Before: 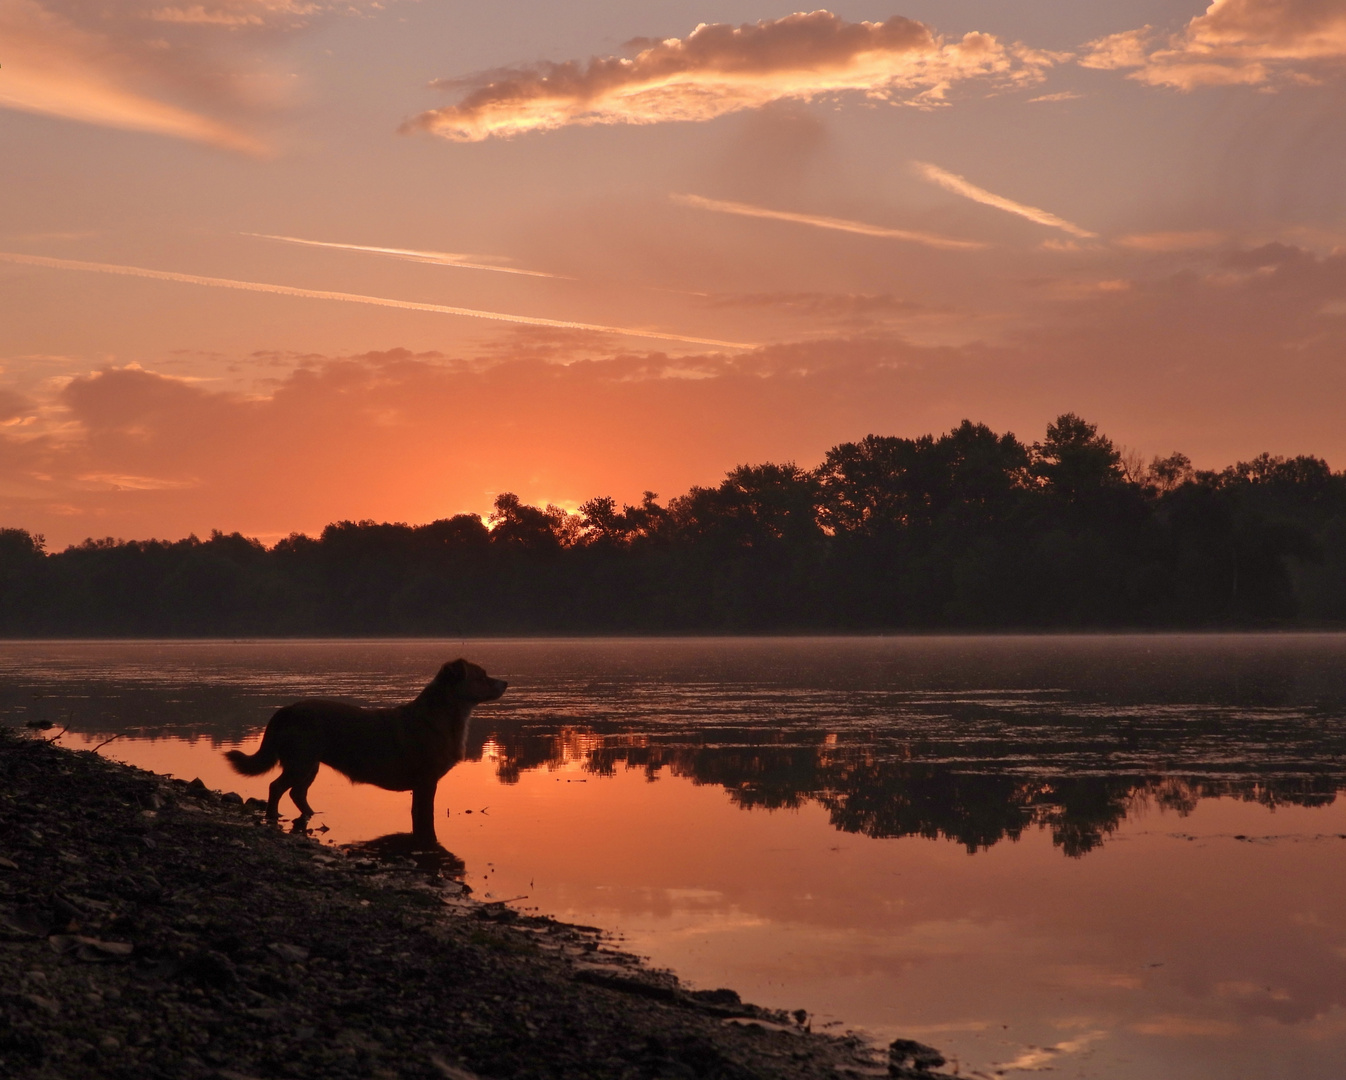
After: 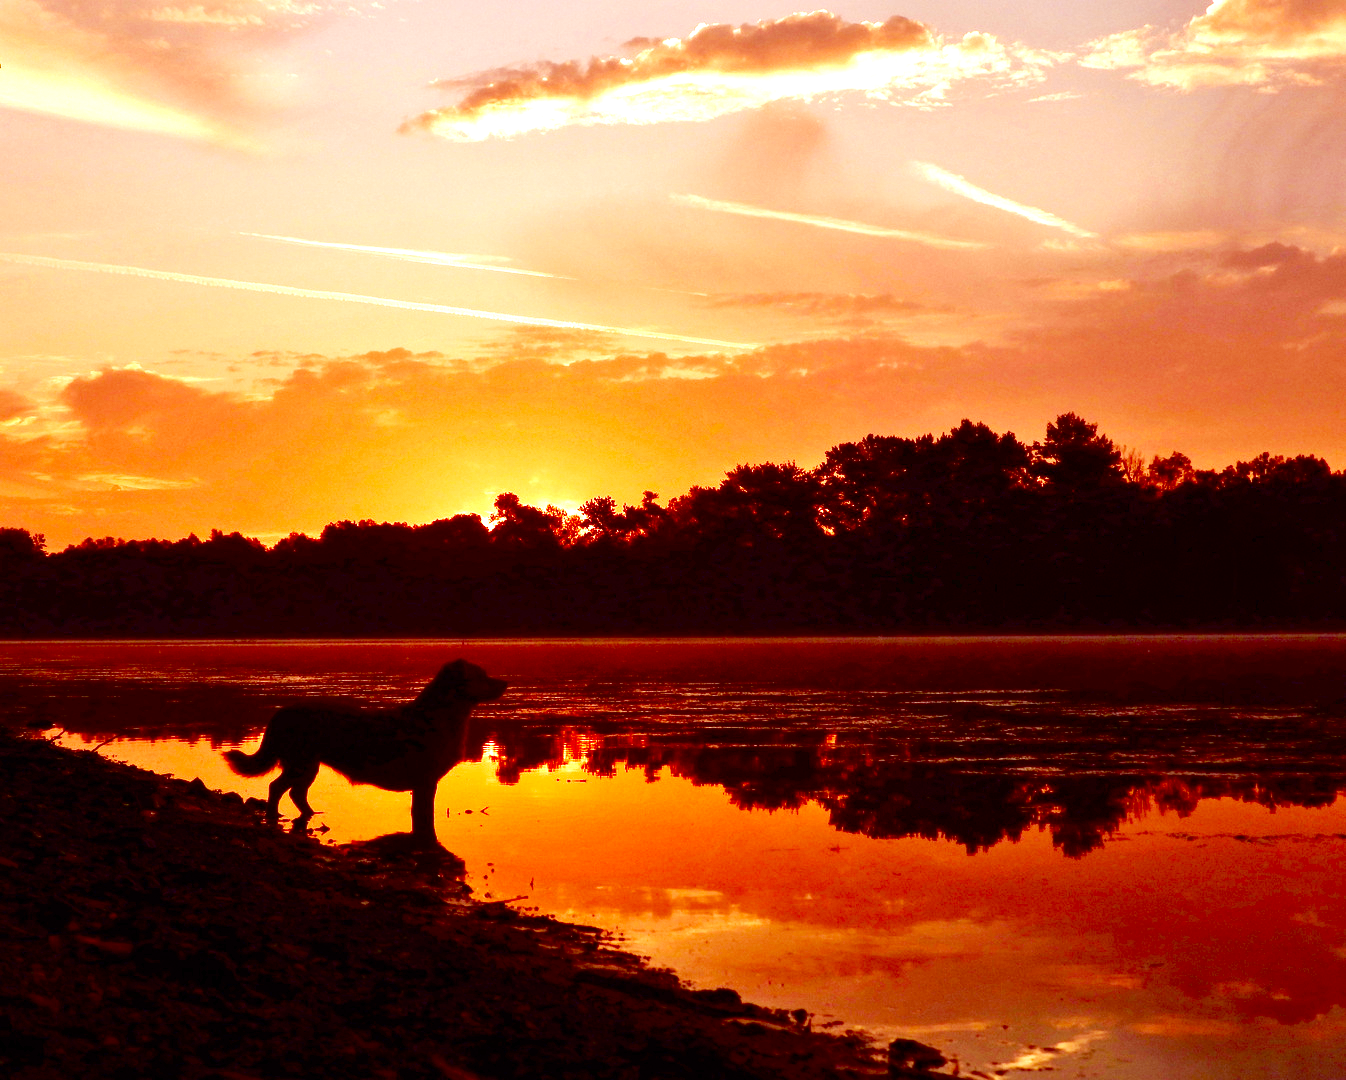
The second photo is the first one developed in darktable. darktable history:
exposure: black level correction 0, exposure 1.488 EV, compensate highlight preservation false
base curve: curves: ch0 [(0, 0) (0.036, 0.025) (0.121, 0.166) (0.206, 0.329) (0.605, 0.79) (1, 1)], preserve colors none
contrast brightness saturation: brightness -0.985, saturation 0.992
